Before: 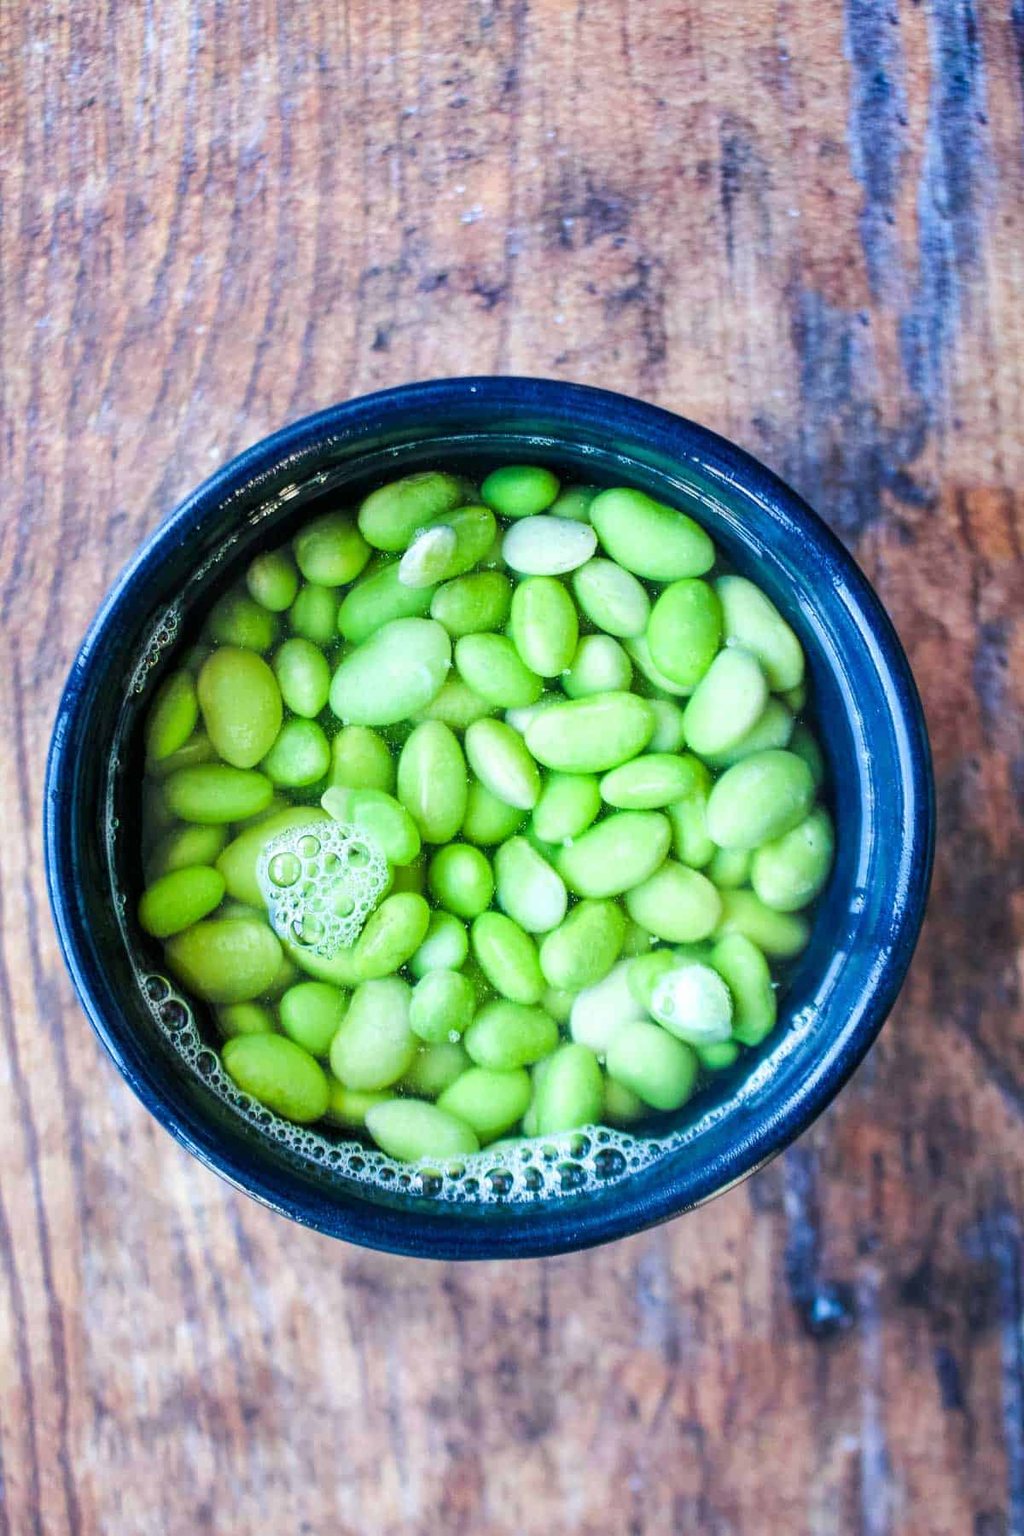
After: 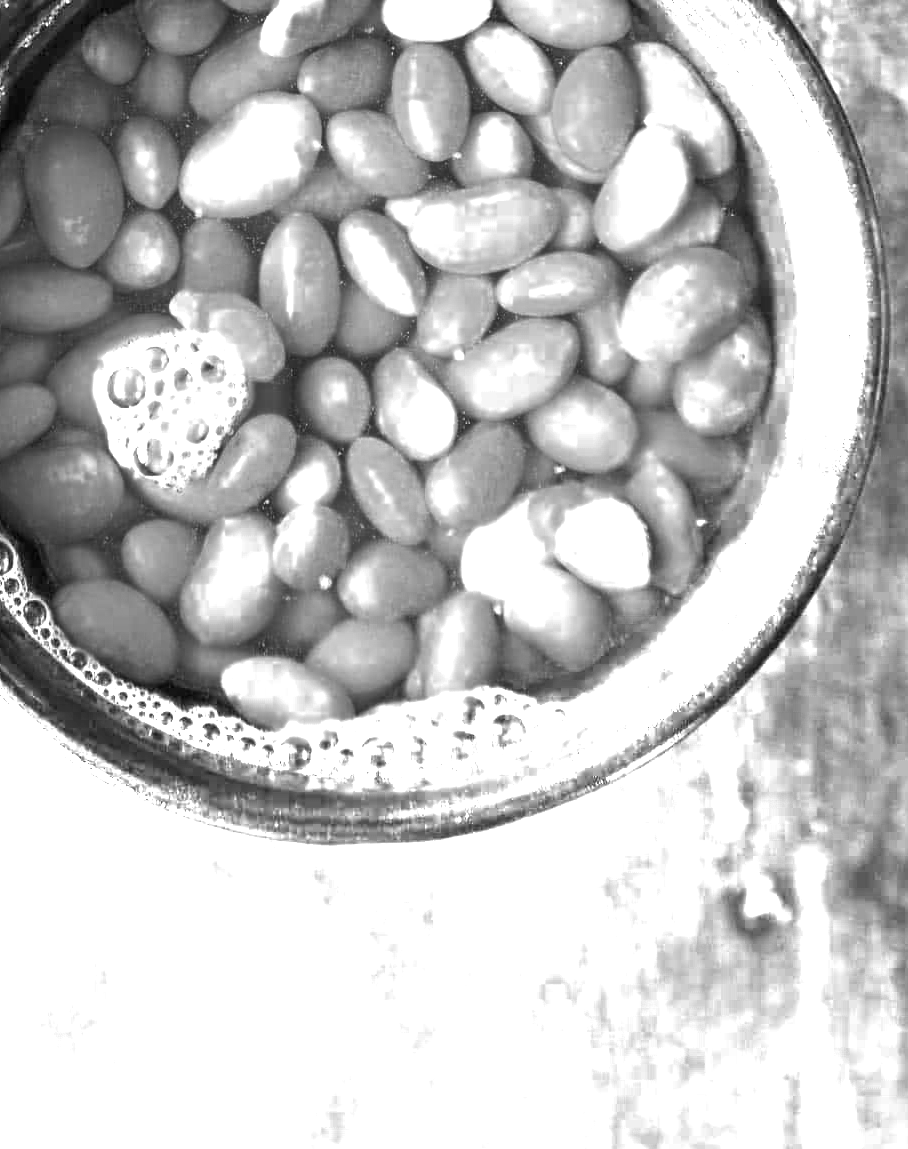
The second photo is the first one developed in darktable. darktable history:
crop and rotate: left 17.299%, top 35.115%, right 7.015%, bottom 1.024%
color balance: mode lift, gamma, gain (sRGB), lift [0.997, 0.979, 1.021, 1.011], gamma [1, 1.084, 0.916, 0.998], gain [1, 0.87, 1.13, 1.101], contrast 4.55%, contrast fulcrum 38.24%, output saturation 104.09%
contrast brightness saturation: saturation -0.17
color zones: curves: ch0 [(0.287, 0.048) (0.493, 0.484) (0.737, 0.816)]; ch1 [(0, 0) (0.143, 0) (0.286, 0) (0.429, 0) (0.571, 0) (0.714, 0) (0.857, 0)]
exposure: black level correction 0, exposure 1.45 EV, compensate exposure bias true, compensate highlight preservation false
tone equalizer: on, module defaults
color contrast: green-magenta contrast 1.69, blue-yellow contrast 1.49
